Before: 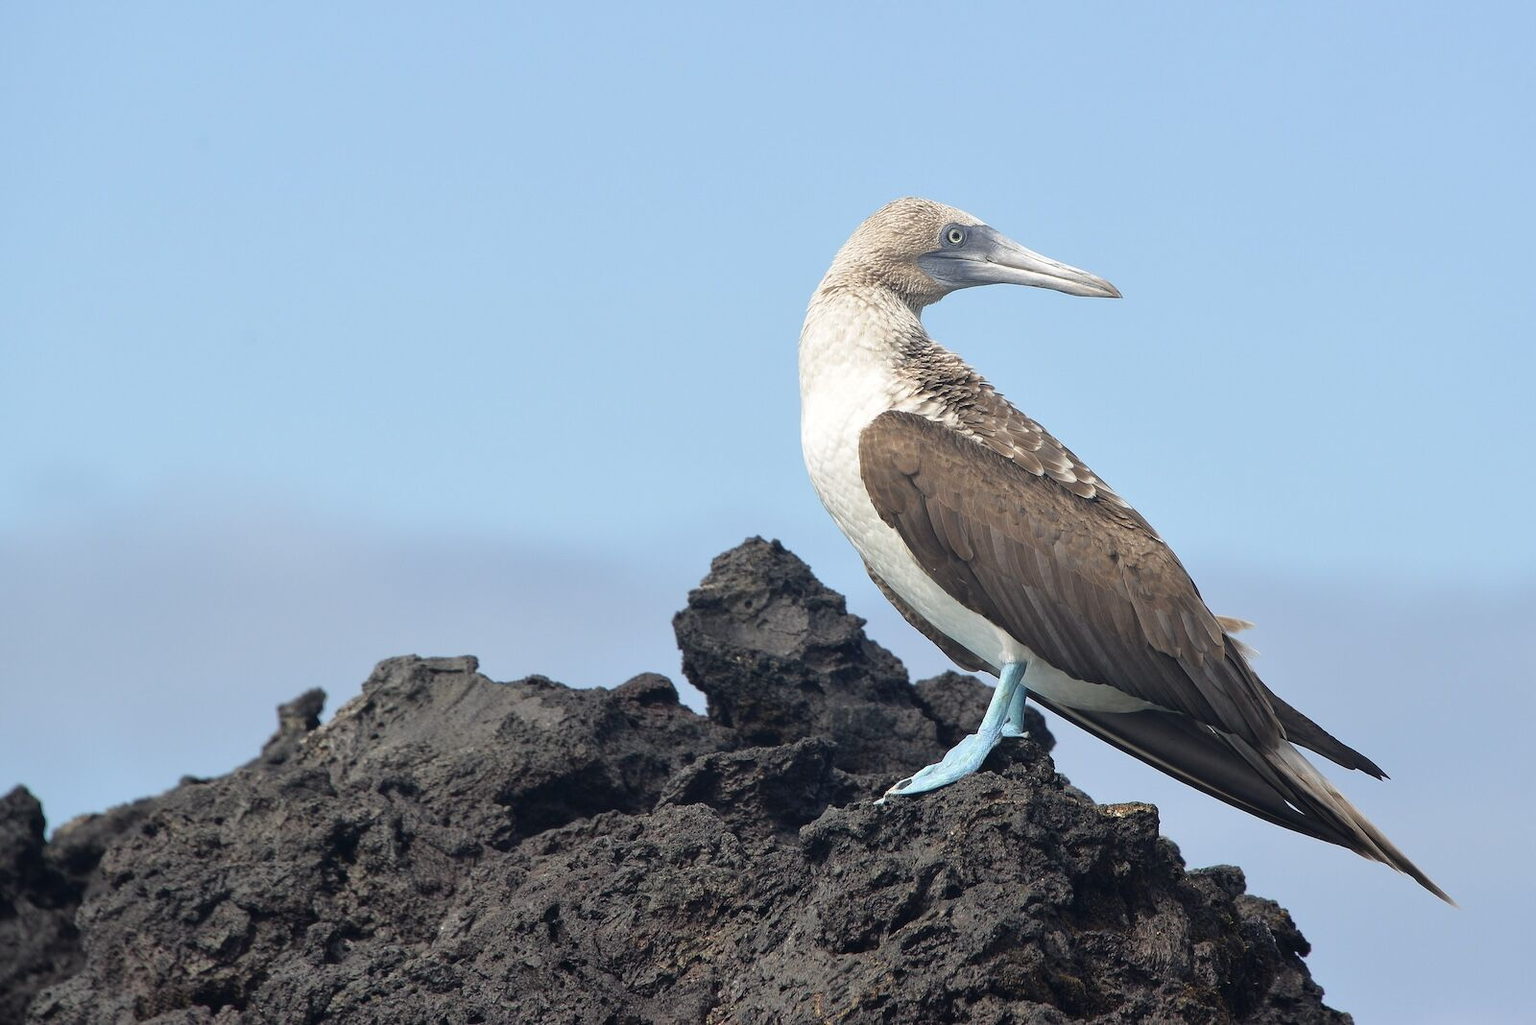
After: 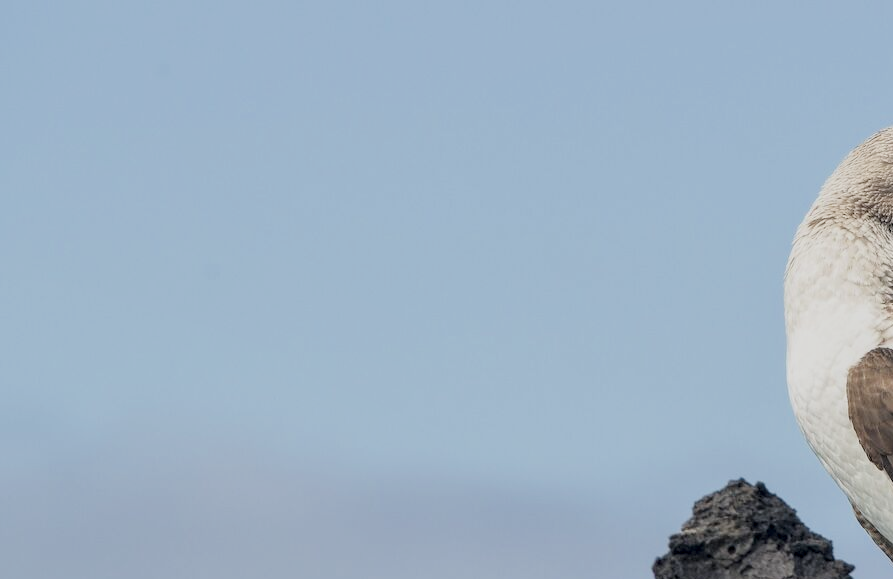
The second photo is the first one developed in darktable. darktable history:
local contrast: detail 130%
exposure: exposure -0.002 EV, compensate highlight preservation false
filmic rgb: black relative exposure -7.65 EV, white relative exposure 4.56 EV, hardness 3.61
crop and rotate: left 3.025%, top 7.535%, right 41.108%, bottom 38.23%
